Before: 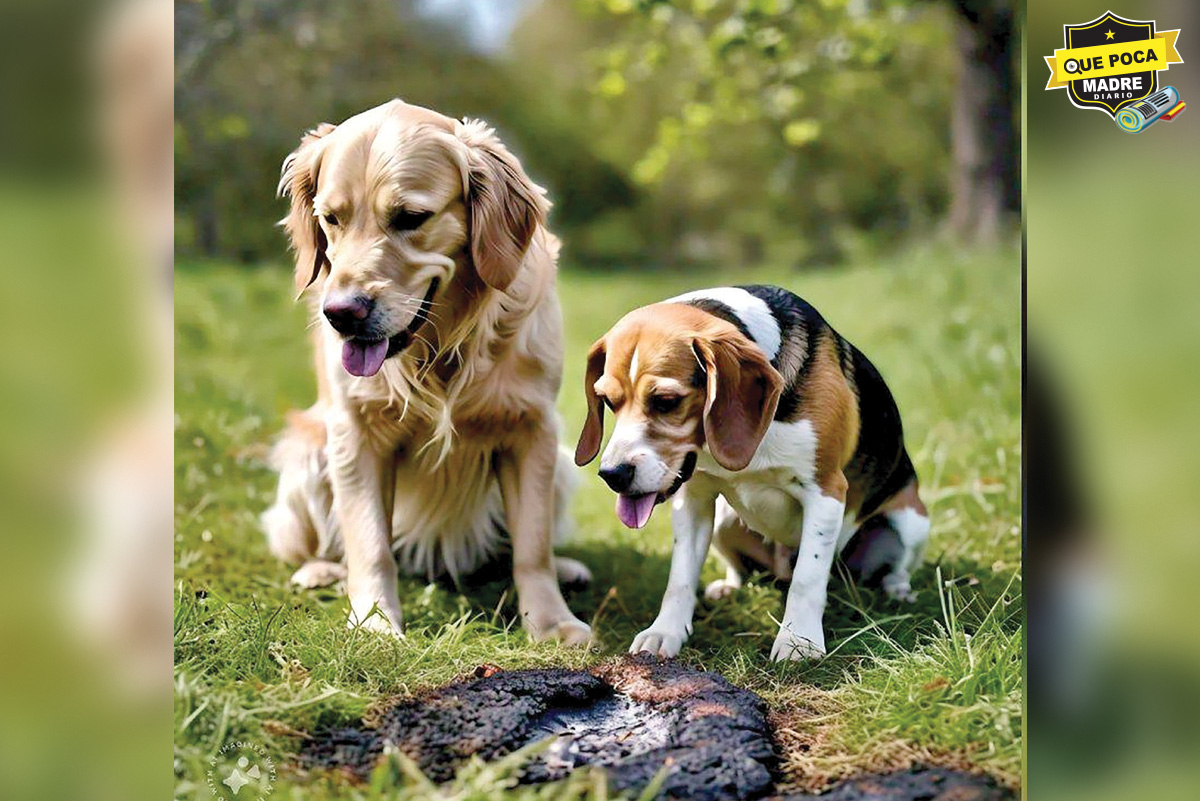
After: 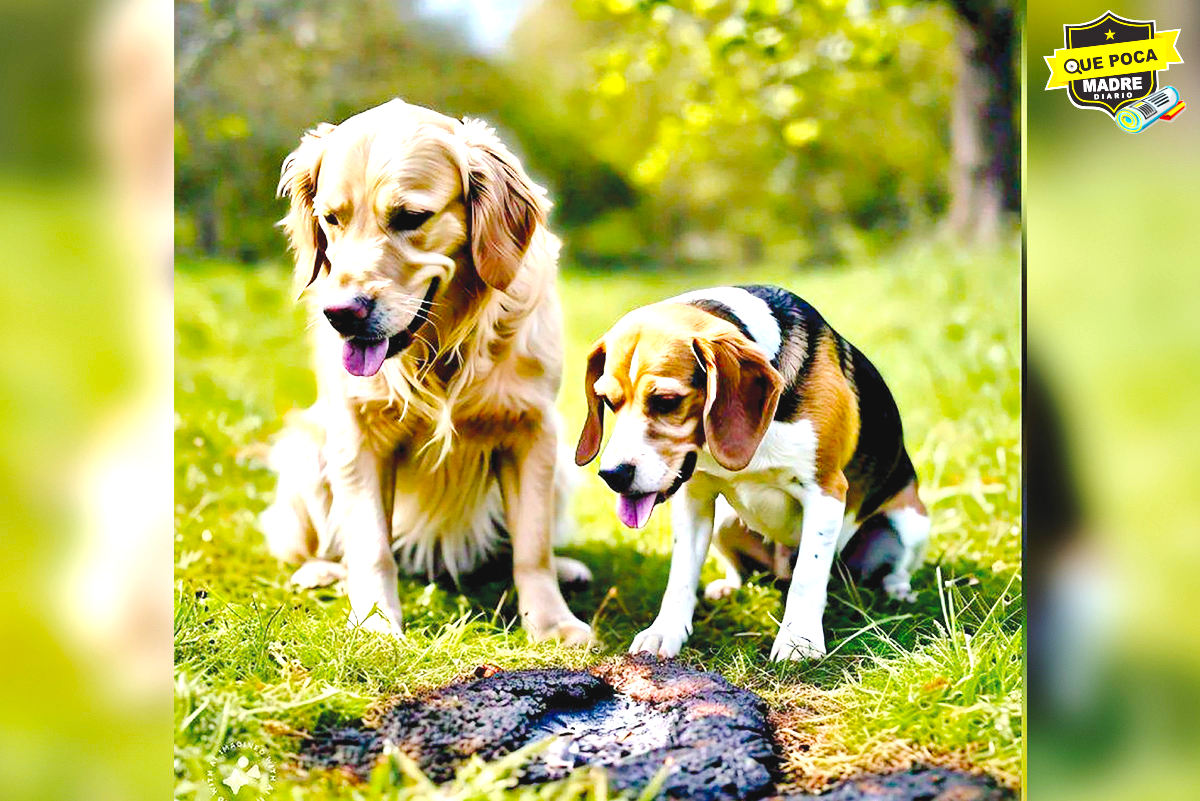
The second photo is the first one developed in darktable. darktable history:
tone curve: curves: ch0 [(0, 0.046) (0.037, 0.056) (0.176, 0.162) (0.33, 0.331) (0.432, 0.475) (0.601, 0.665) (0.843, 0.876) (1, 1)]; ch1 [(0, 0) (0.339, 0.349) (0.445, 0.42) (0.476, 0.47) (0.497, 0.492) (0.523, 0.514) (0.557, 0.558) (0.632, 0.615) (0.728, 0.746) (1, 1)]; ch2 [(0, 0) (0.327, 0.324) (0.417, 0.44) (0.46, 0.453) (0.502, 0.495) (0.526, 0.52) (0.54, 0.55) (0.606, 0.626) (0.745, 0.704) (1, 1)], preserve colors none
color balance rgb: perceptual saturation grading › global saturation 18.112%, global vibrance 25.314%
exposure: exposure 0.912 EV, compensate highlight preservation false
